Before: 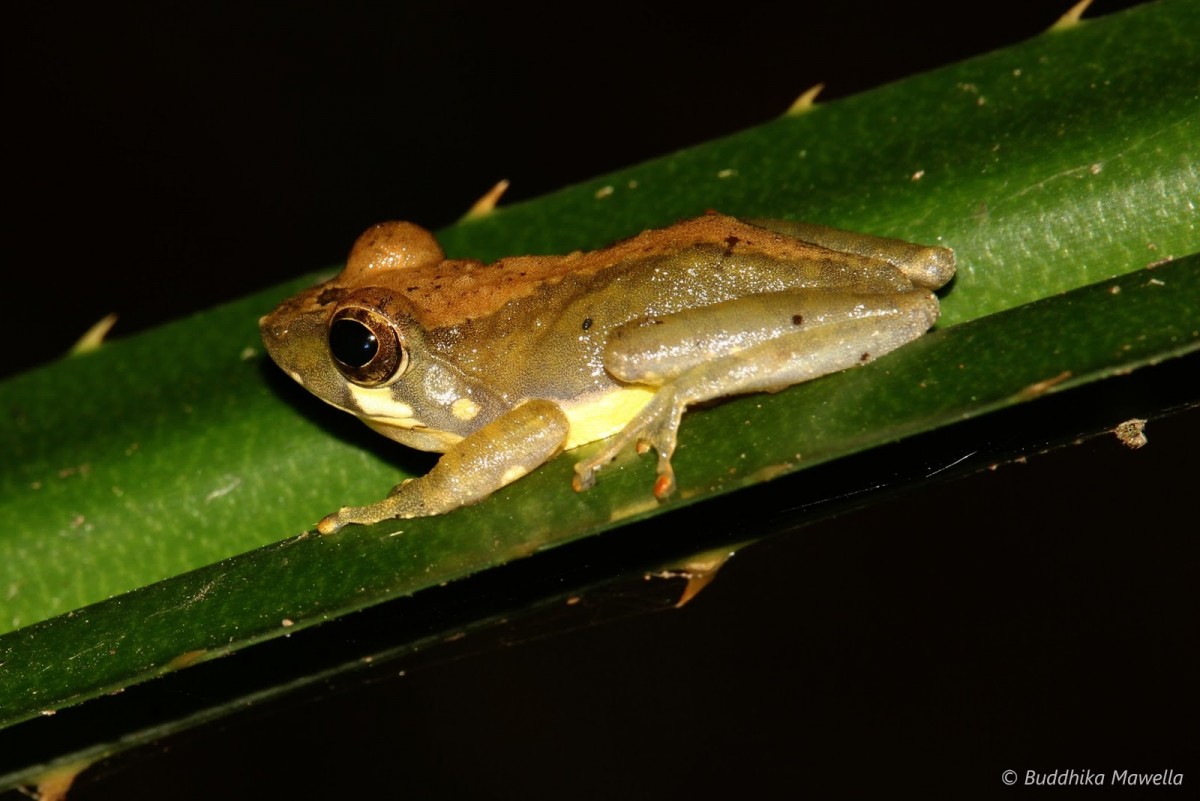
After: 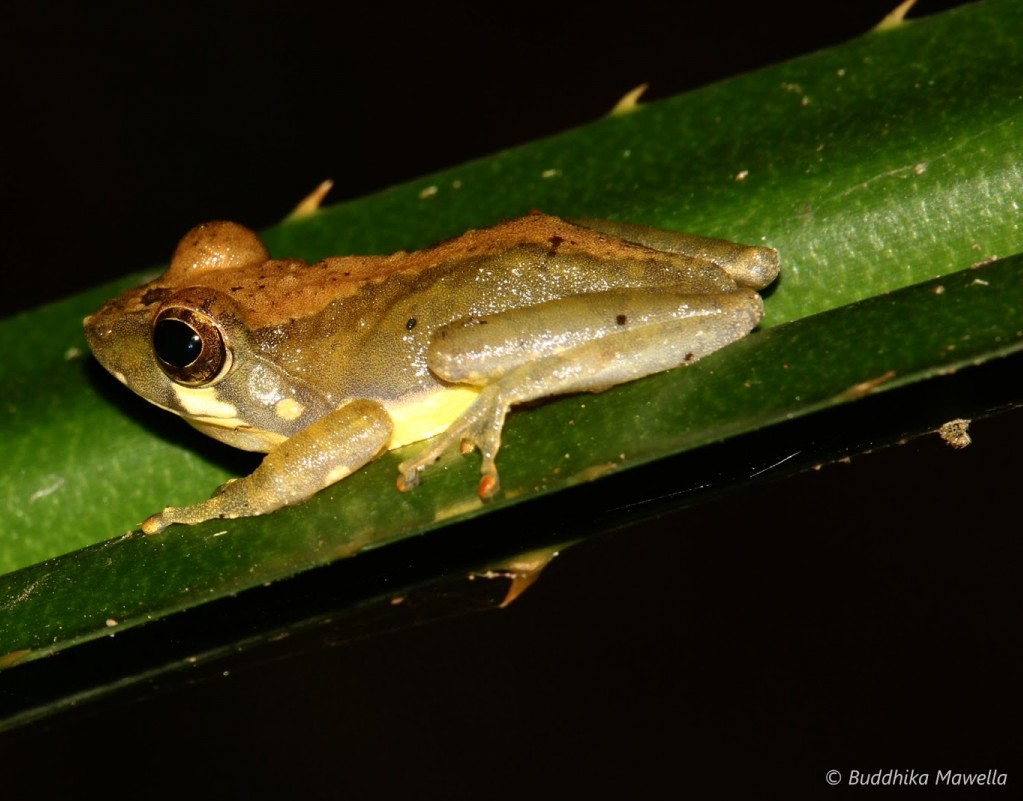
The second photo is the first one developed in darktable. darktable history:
crop and rotate: left 14.687%
contrast brightness saturation: contrast 0.101, brightness 0.02, saturation 0.015
